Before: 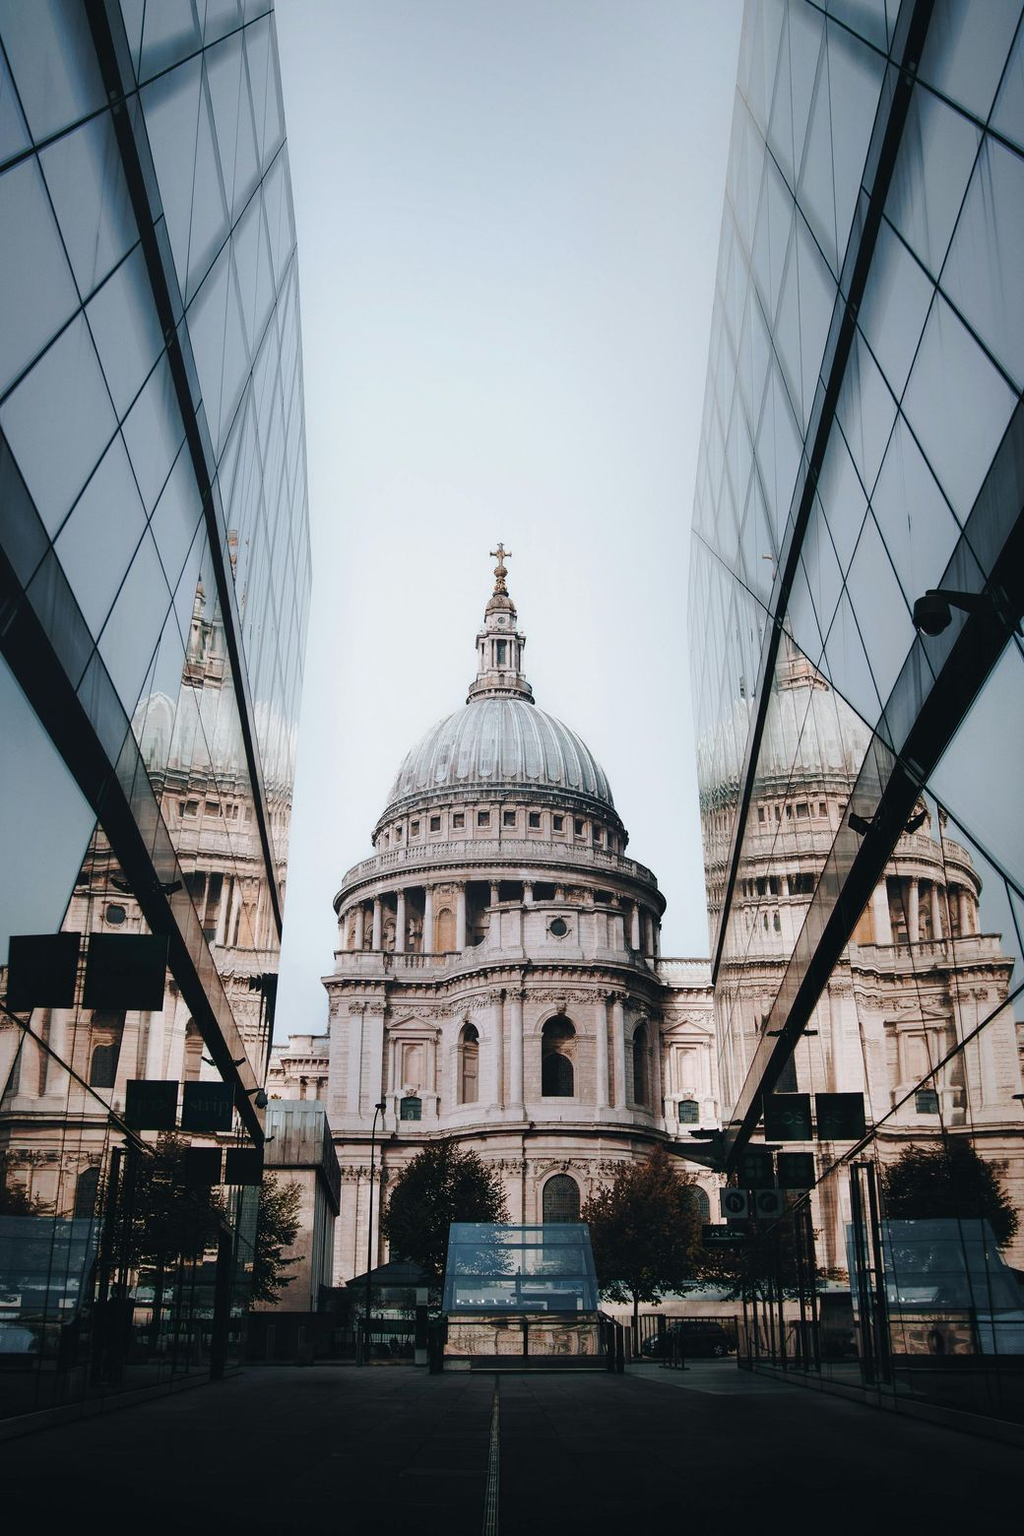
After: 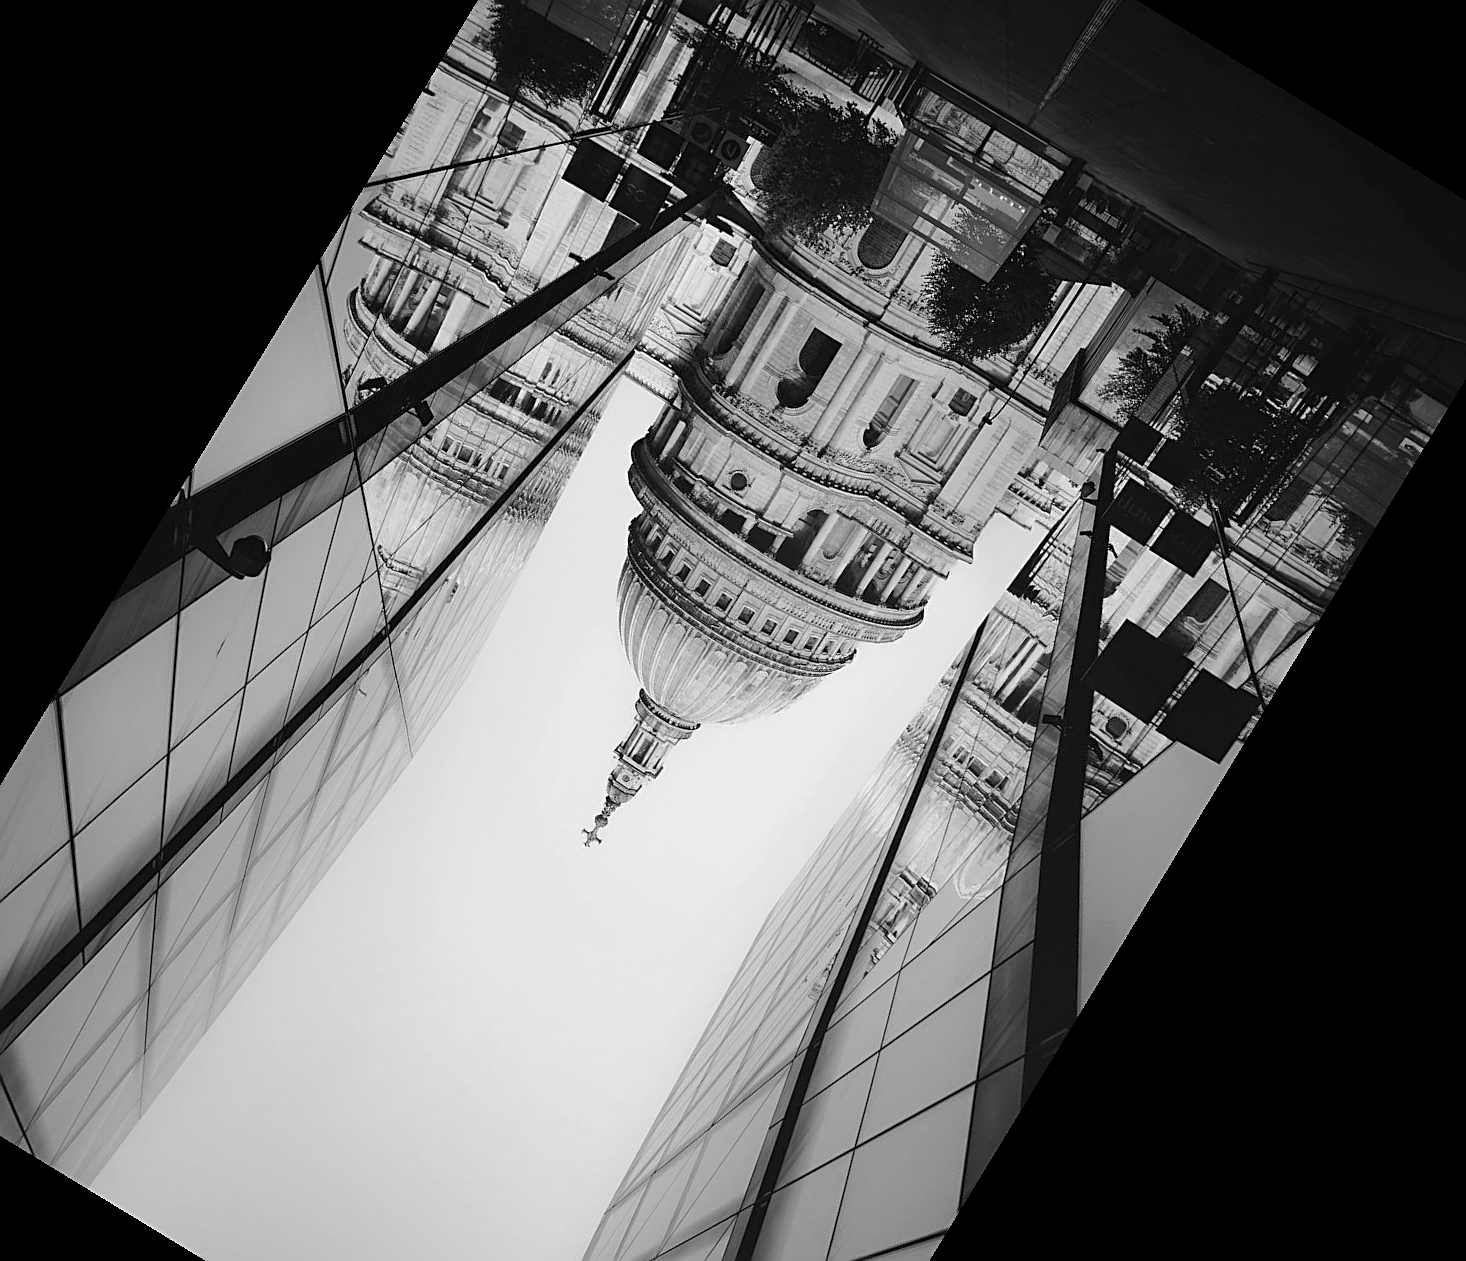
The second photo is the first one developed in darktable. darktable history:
crop and rotate: angle 148.68°, left 9.111%, top 15.603%, right 4.588%, bottom 17.041%
rgb levels: mode RGB, independent channels, levels [[0, 0.474, 1], [0, 0.5, 1], [0, 0.5, 1]]
monochrome: a 16.01, b -2.65, highlights 0.52
sharpen: on, module defaults
